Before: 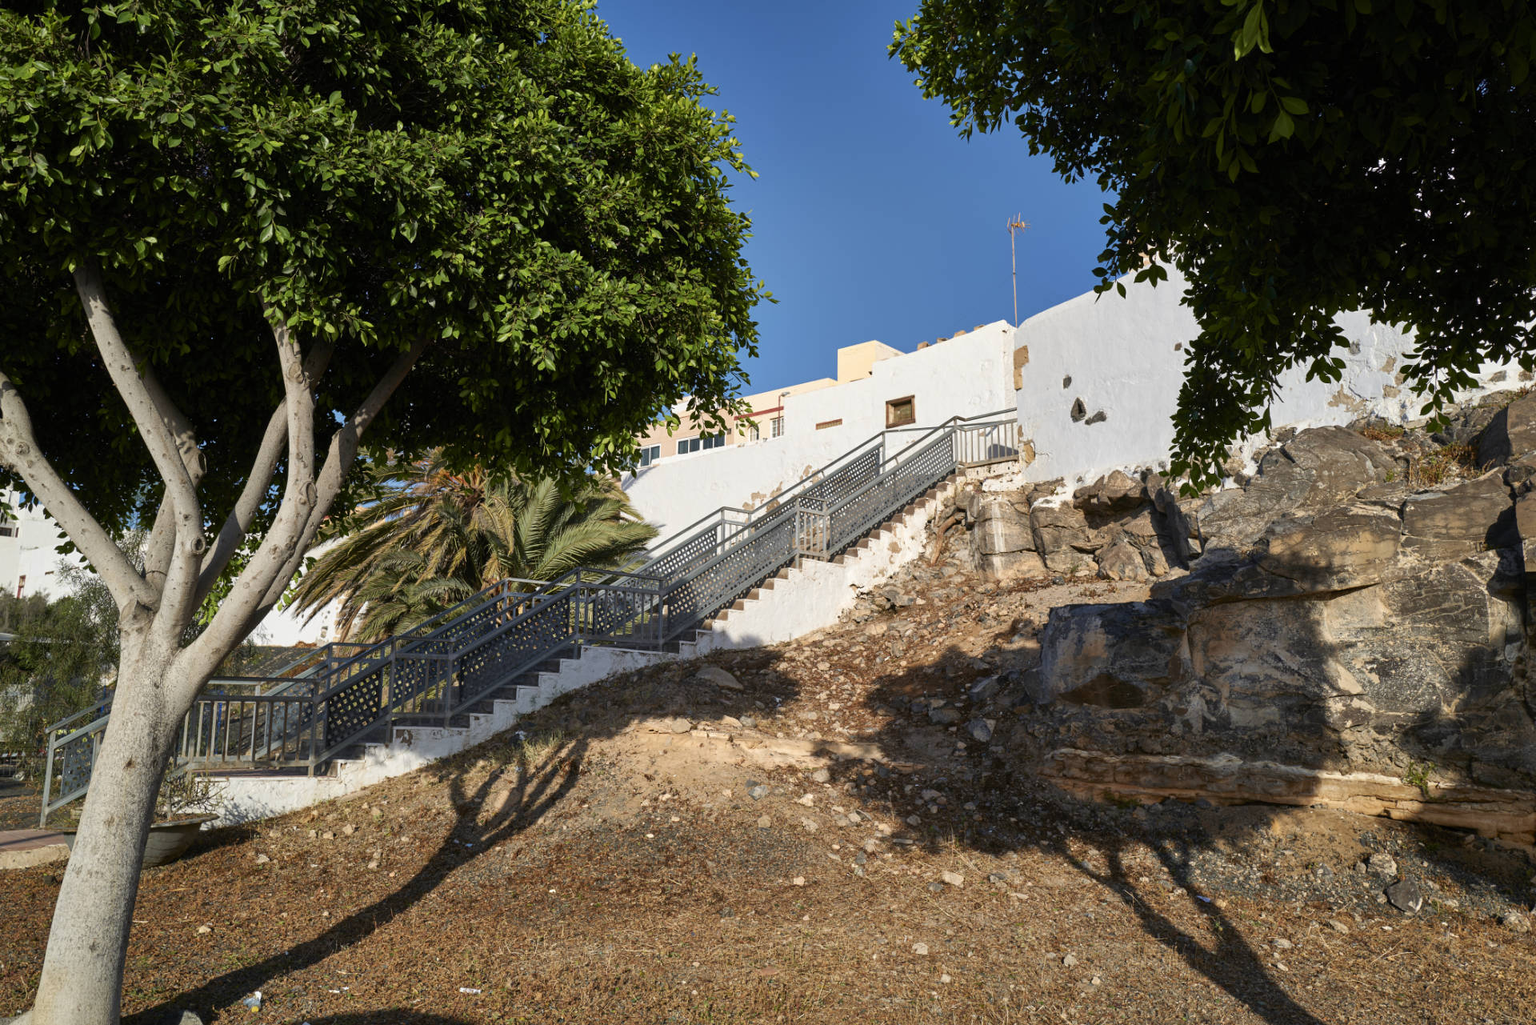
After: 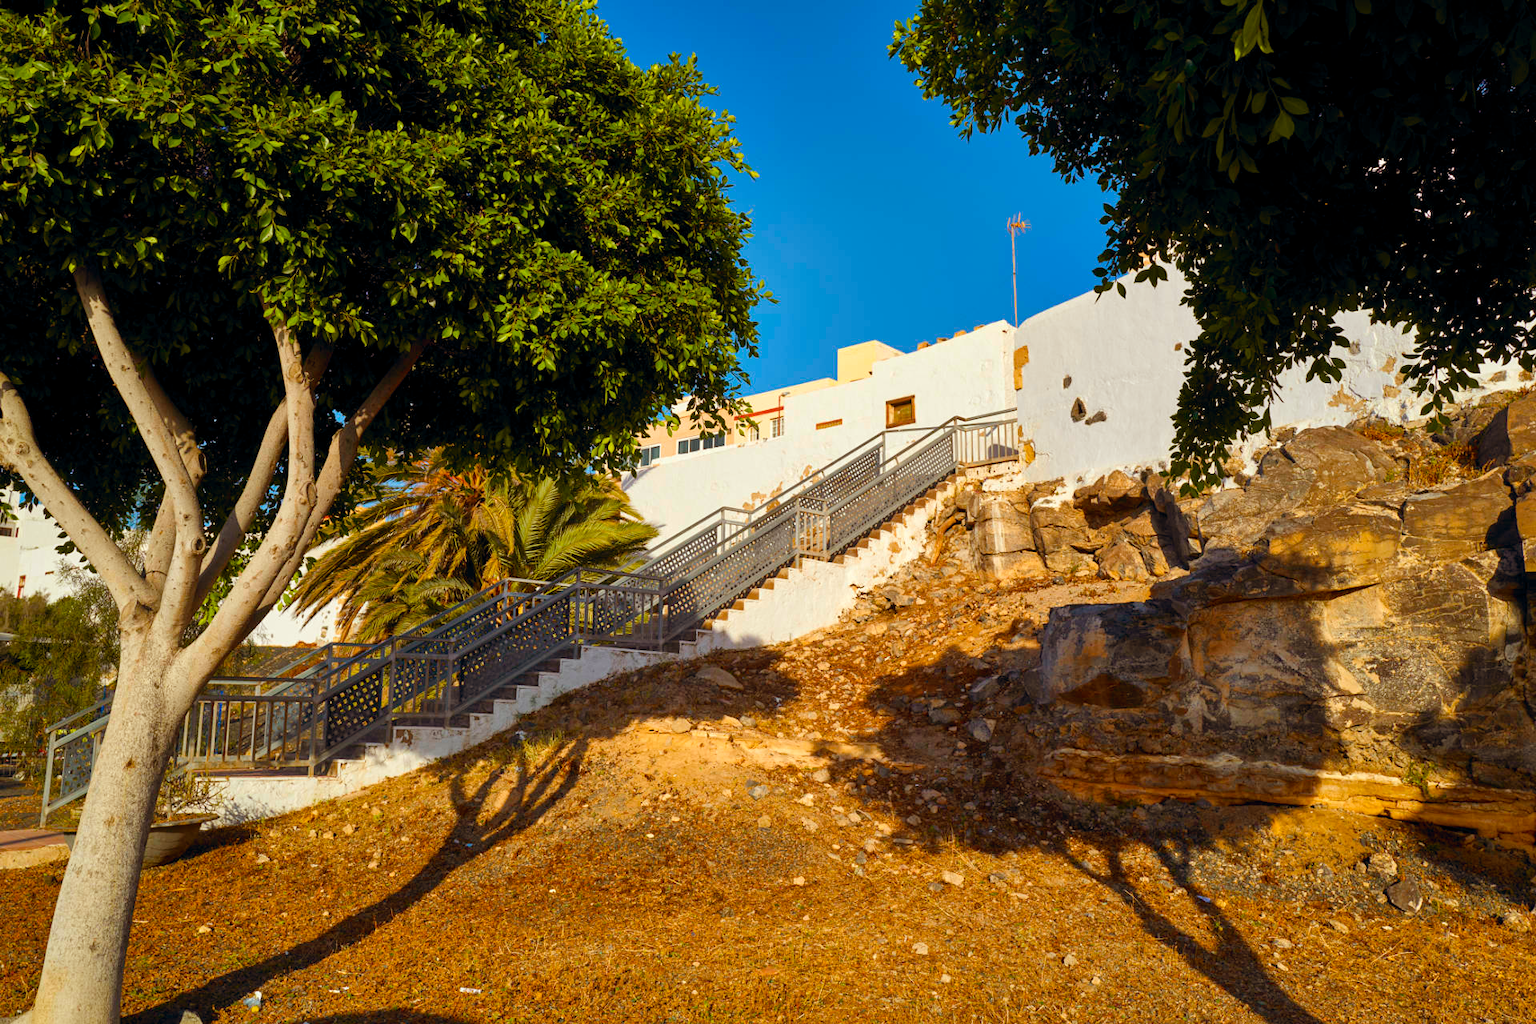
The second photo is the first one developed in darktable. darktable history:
color balance rgb: power › luminance 9.849%, power › chroma 2.806%, power › hue 58.58°, global offset › chroma 0.052%, global offset › hue 253.53°, linear chroma grading › global chroma 15.185%, perceptual saturation grading › global saturation 31.292%
